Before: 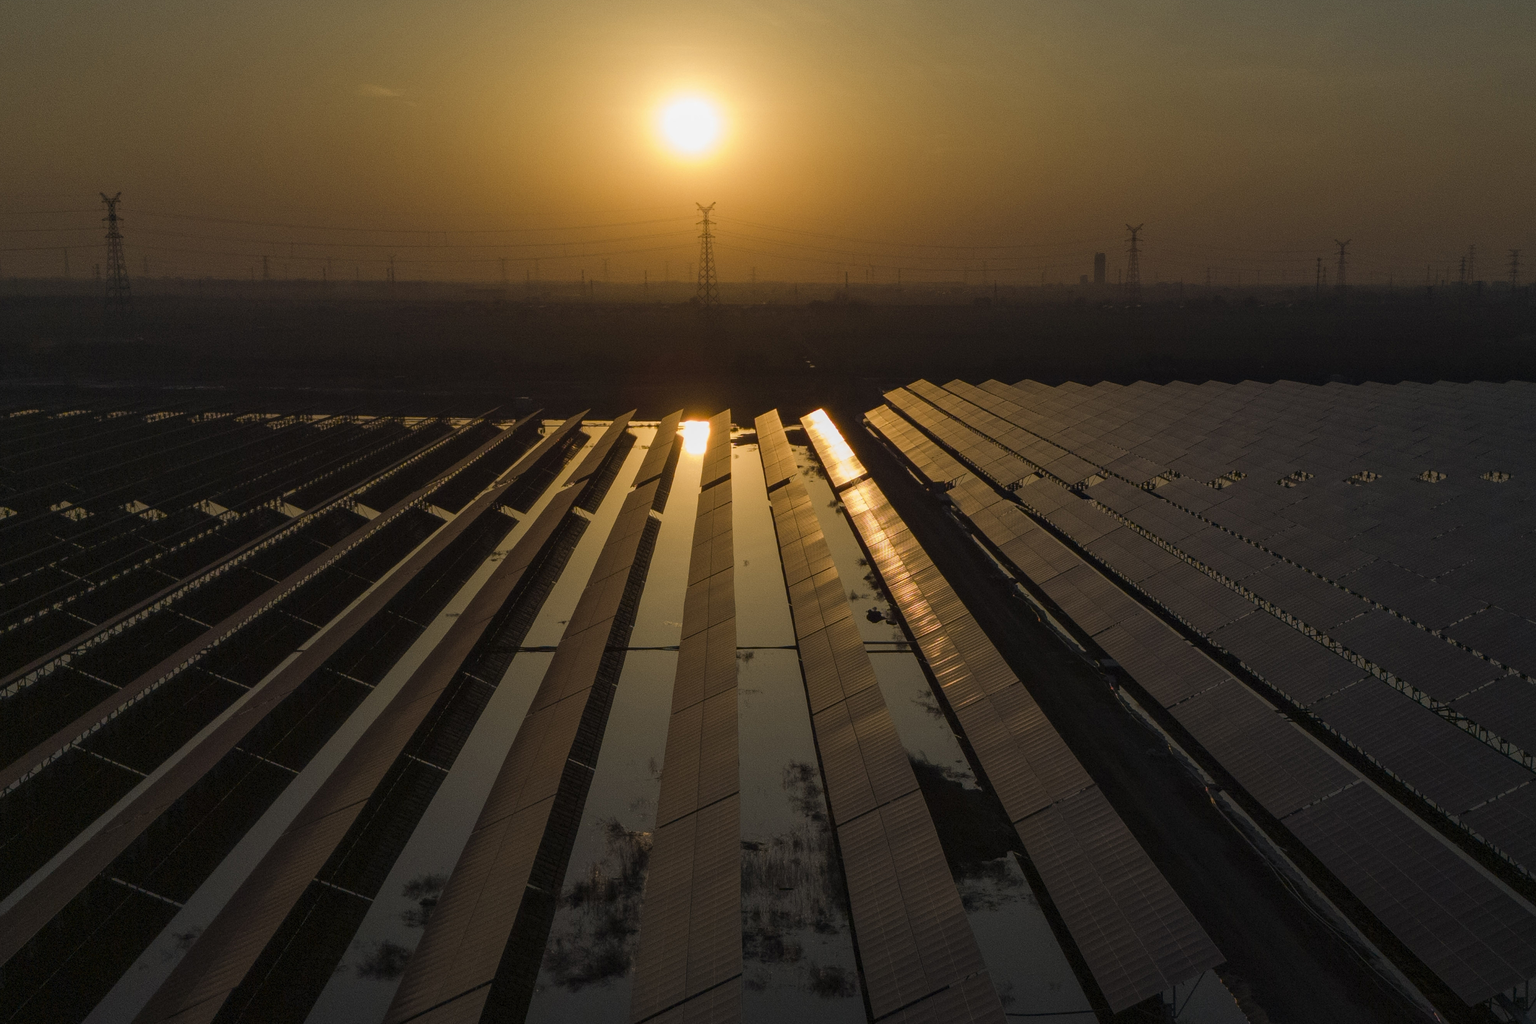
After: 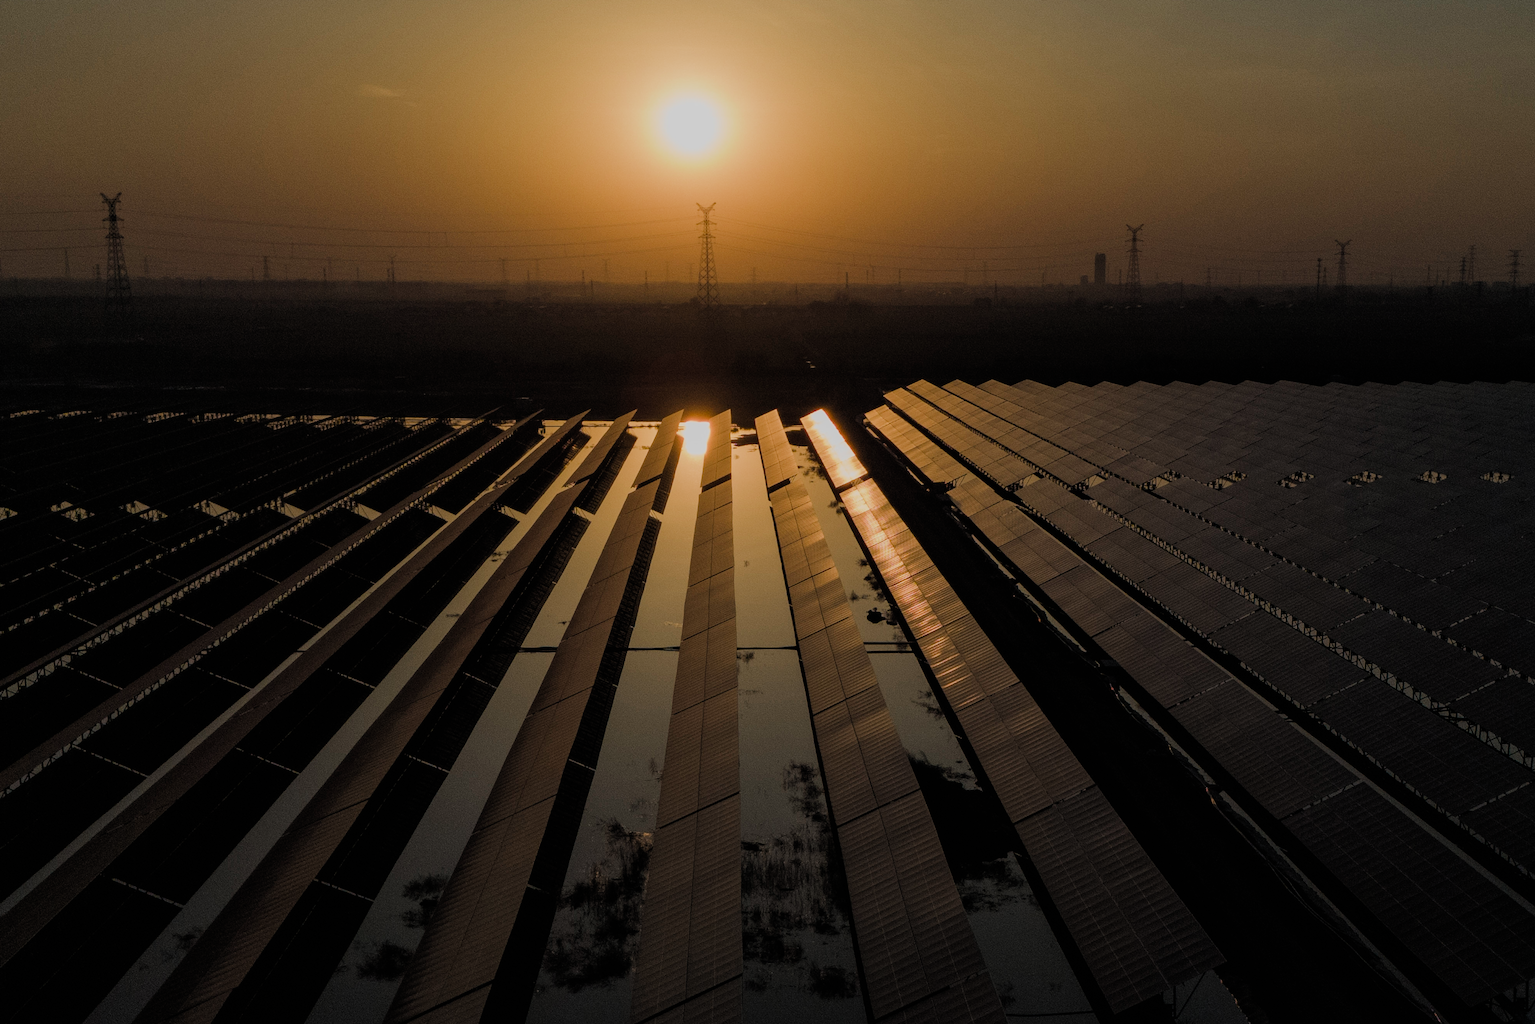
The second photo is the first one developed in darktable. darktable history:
filmic rgb: black relative exposure -7.65 EV, white relative exposure 4.56 EV, hardness 3.61, add noise in highlights 0.001, color science v3 (2019), use custom middle-gray values true, iterations of high-quality reconstruction 10, contrast in highlights soft
